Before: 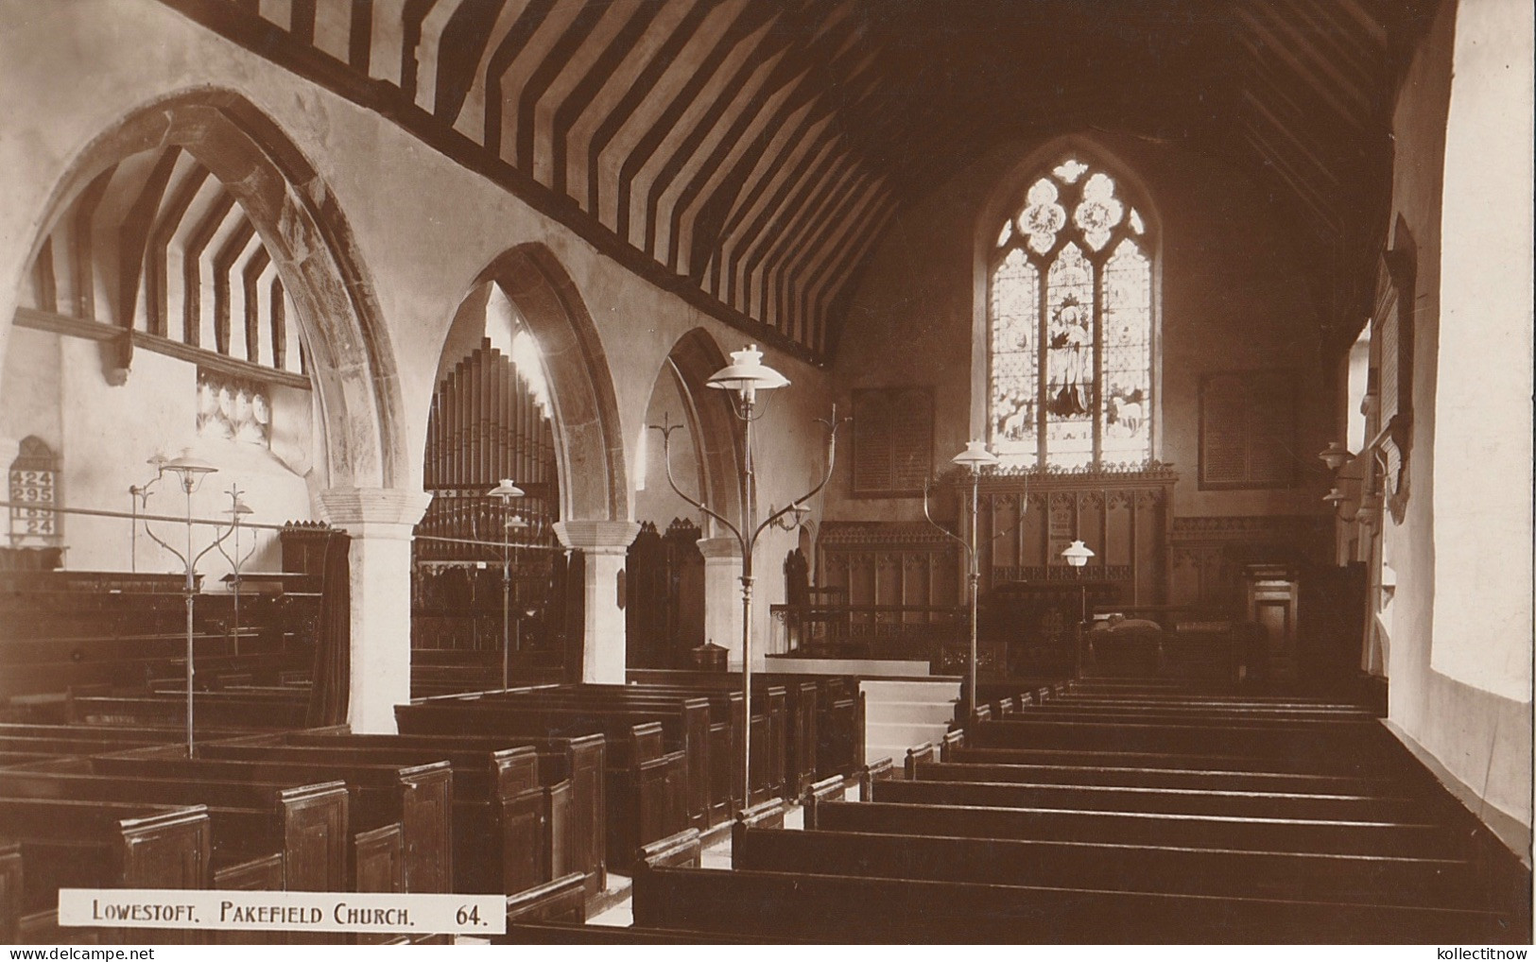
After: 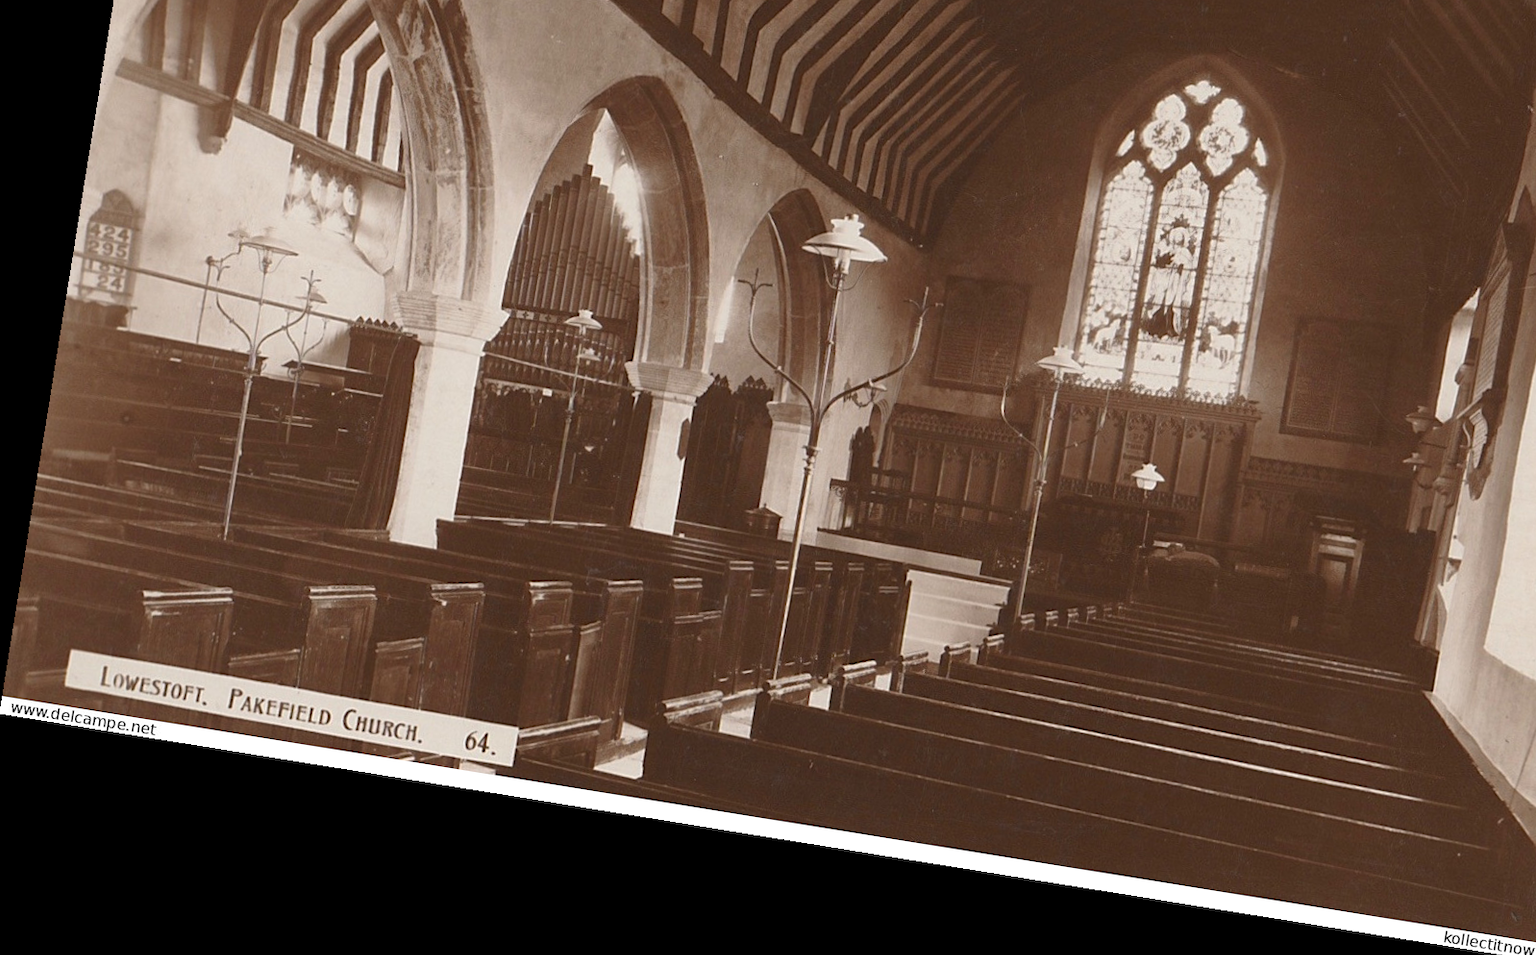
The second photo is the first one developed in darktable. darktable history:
rotate and perspective: rotation 9.12°, automatic cropping off
crop: top 20.916%, right 9.437%, bottom 0.316%
